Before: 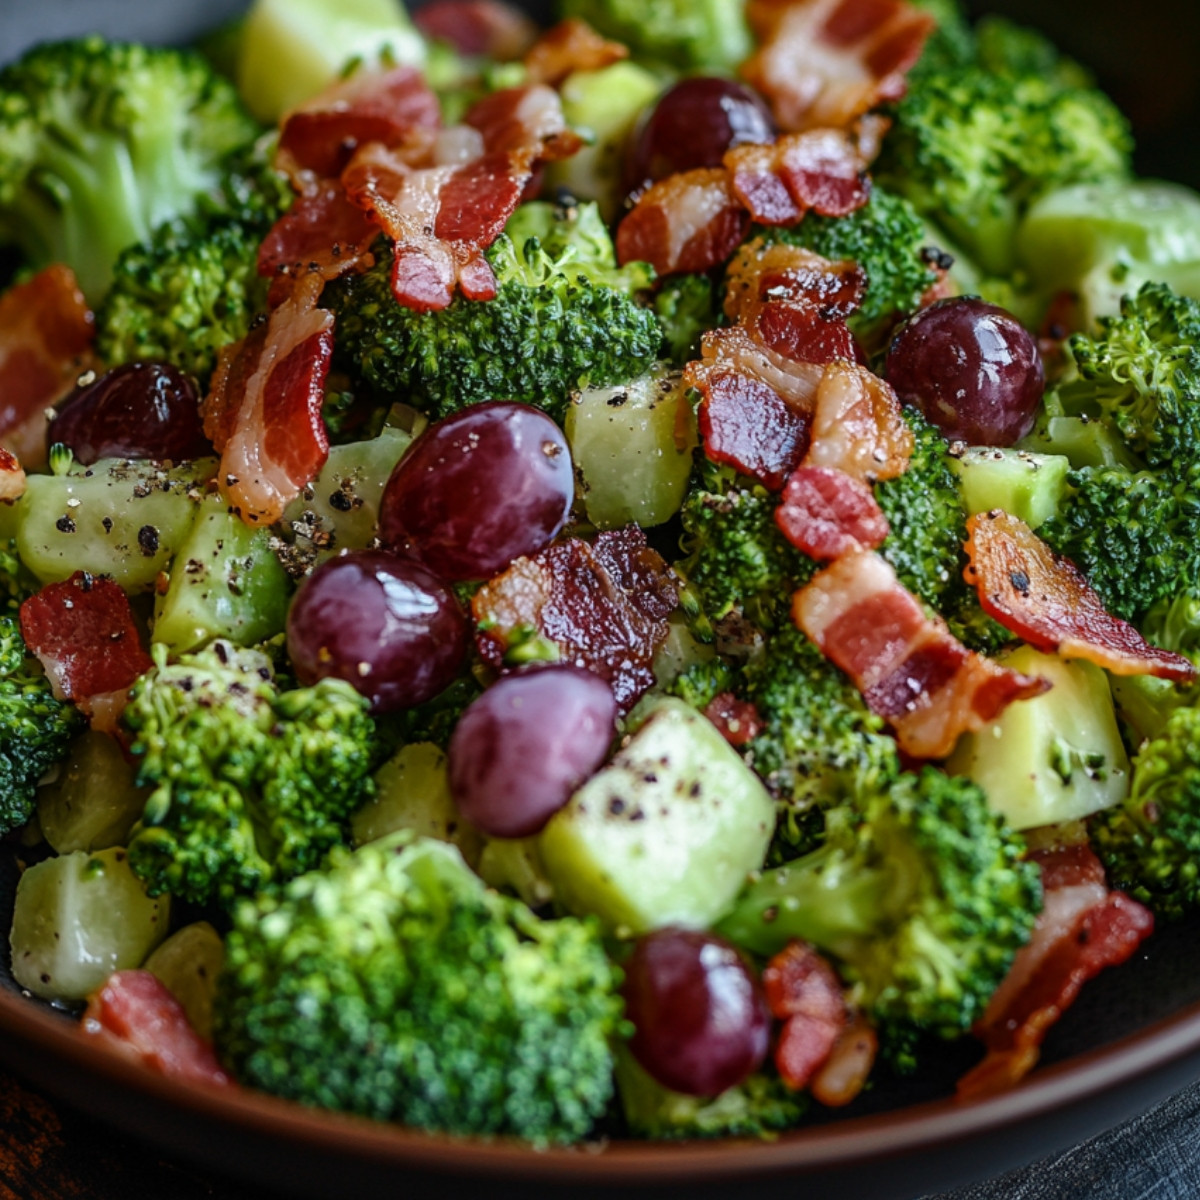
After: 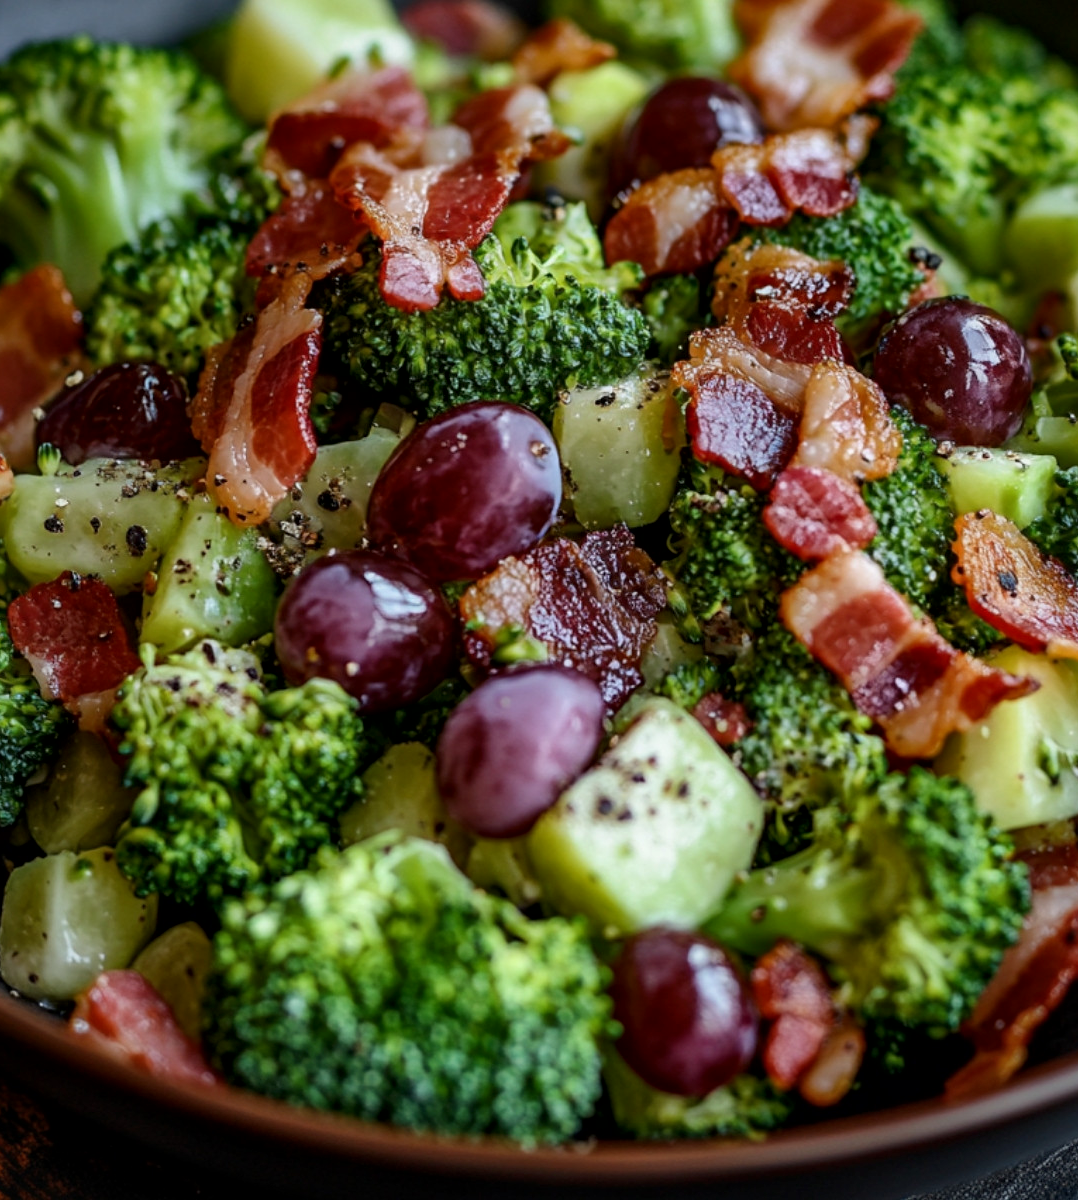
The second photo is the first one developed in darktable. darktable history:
crop and rotate: left 1.012%, right 9.154%
local contrast: mode bilateral grid, contrast 21, coarseness 51, detail 128%, midtone range 0.2
exposure: black level correction 0.001, exposure -0.121 EV, compensate highlight preservation false
